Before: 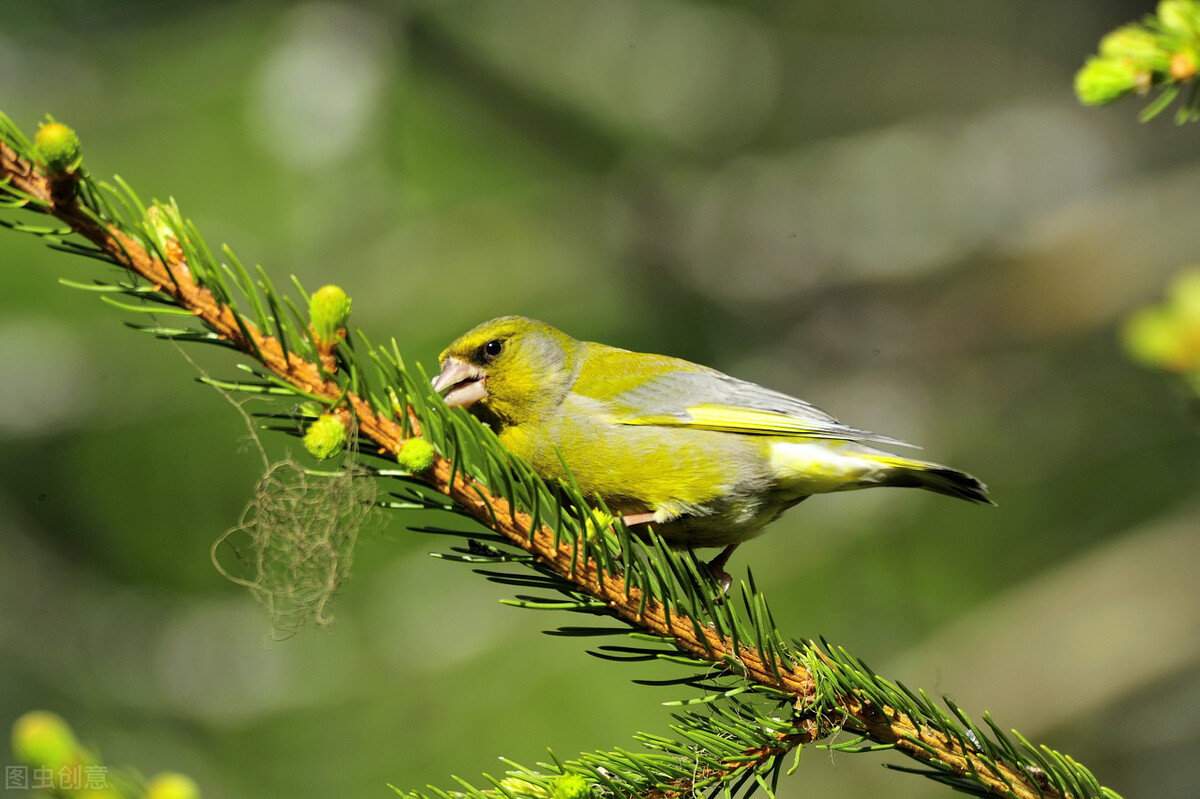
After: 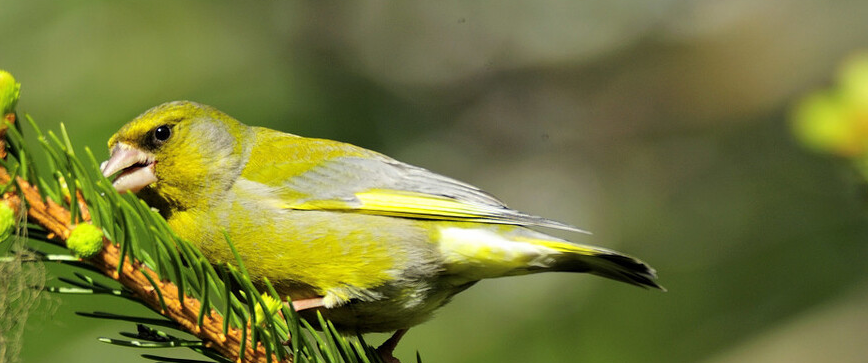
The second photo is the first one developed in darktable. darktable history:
crop and rotate: left 27.6%, top 26.996%, bottom 27.572%
exposure: compensate exposure bias true, compensate highlight preservation false
